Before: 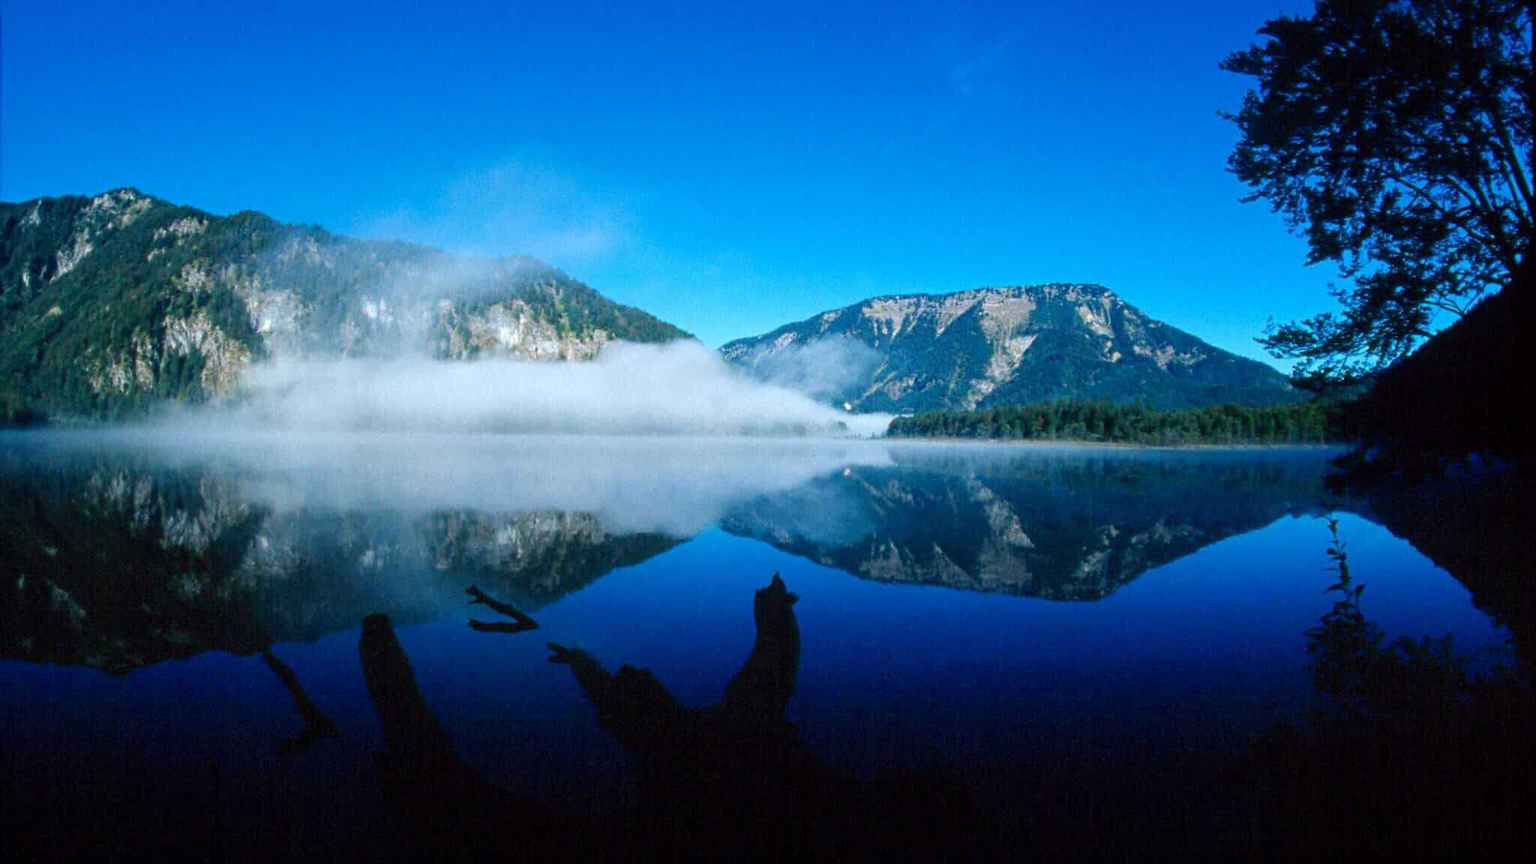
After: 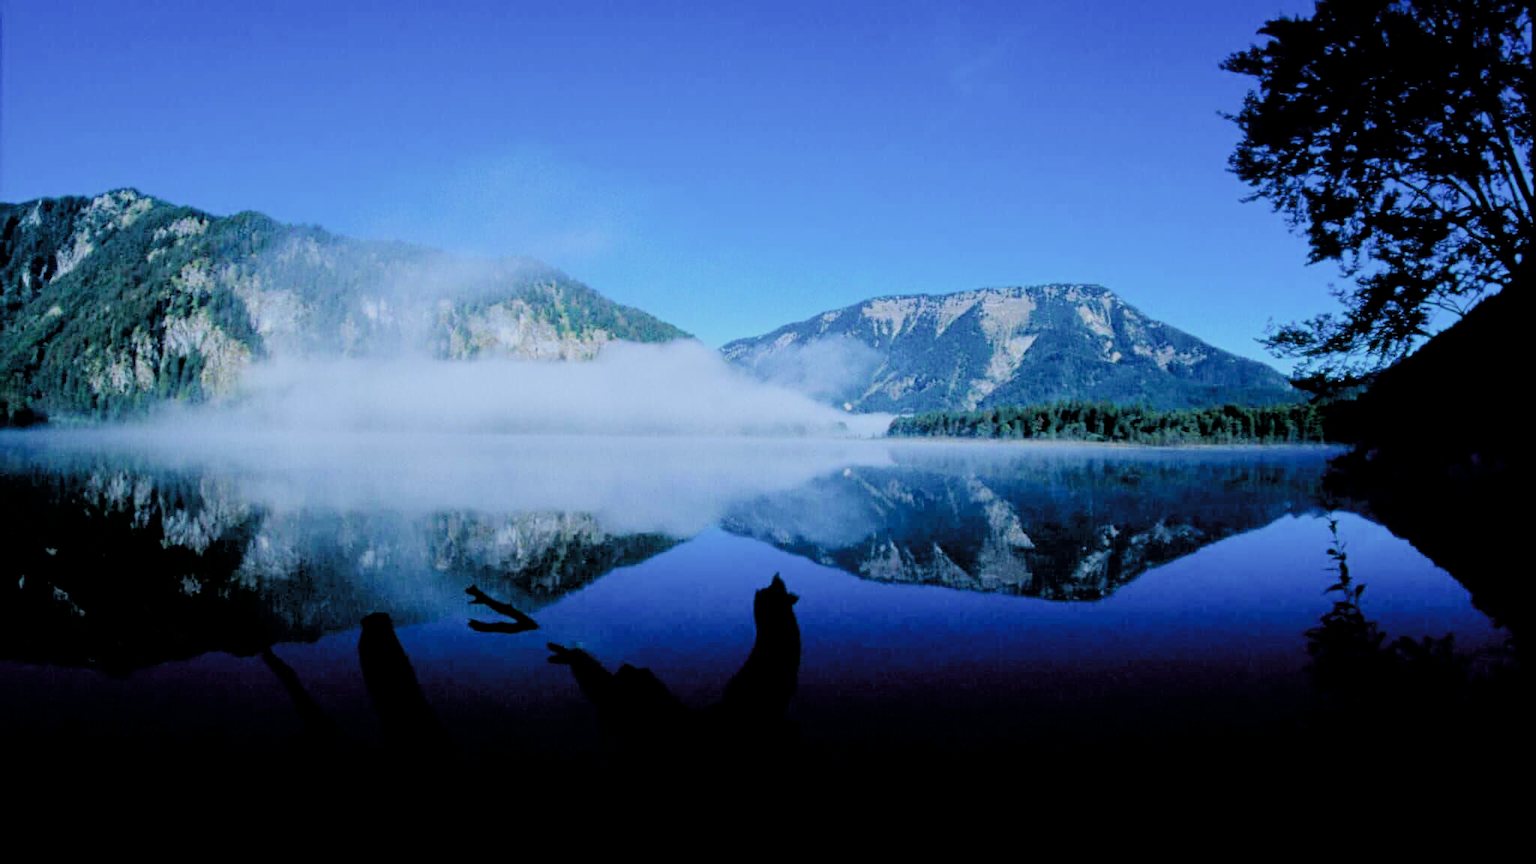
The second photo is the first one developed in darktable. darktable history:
white balance: red 0.931, blue 1.11
filmic rgb: black relative exposure -4.42 EV, white relative exposure 6.58 EV, hardness 1.85, contrast 0.5
tone curve: curves: ch0 [(0, 0) (0.082, 0.02) (0.129, 0.078) (0.275, 0.301) (0.67, 0.809) (1, 1)], color space Lab, linked channels, preserve colors none
